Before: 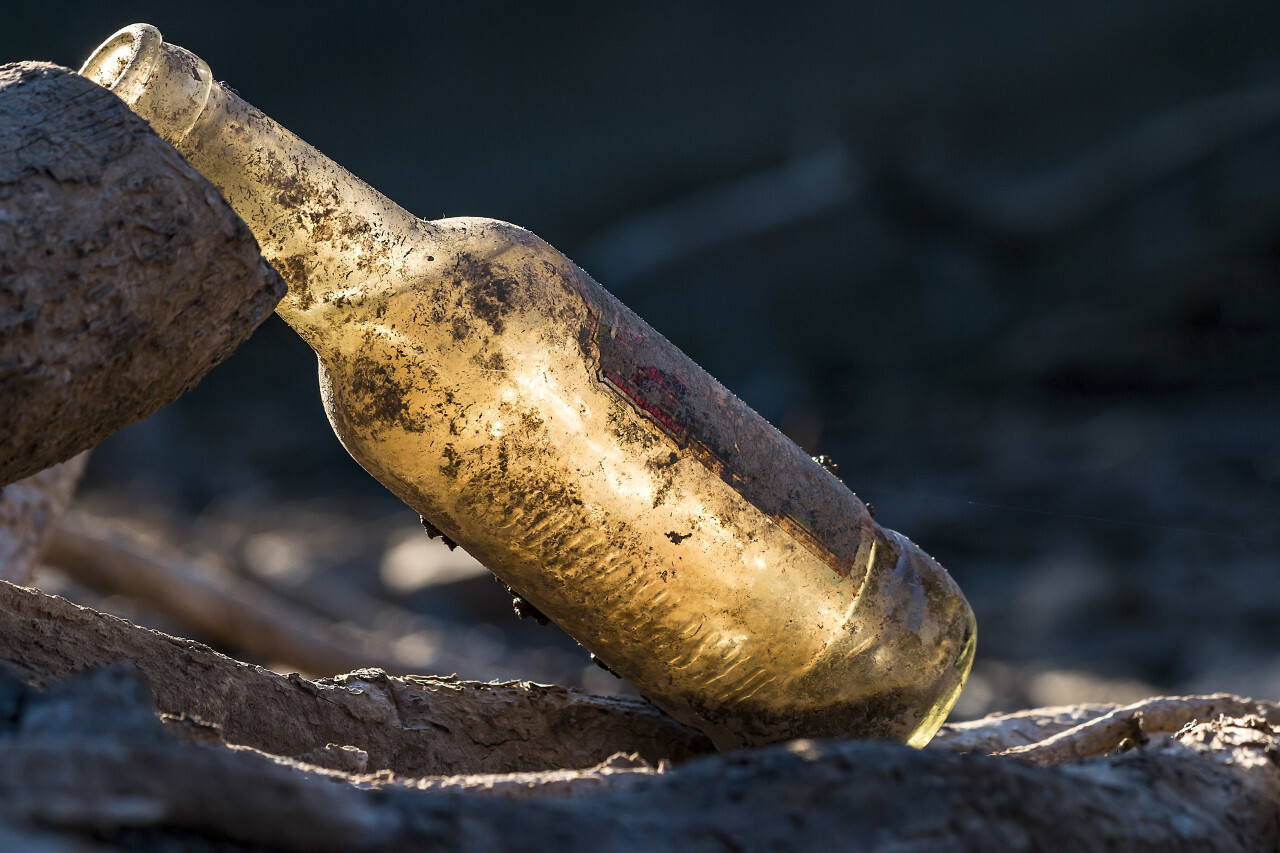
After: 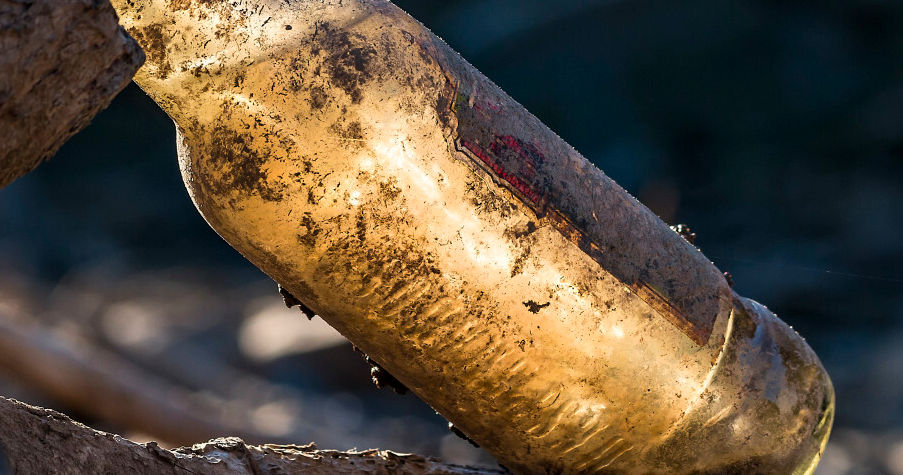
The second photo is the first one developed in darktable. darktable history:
crop: left 11.12%, top 27.173%, right 18.309%, bottom 17.081%
